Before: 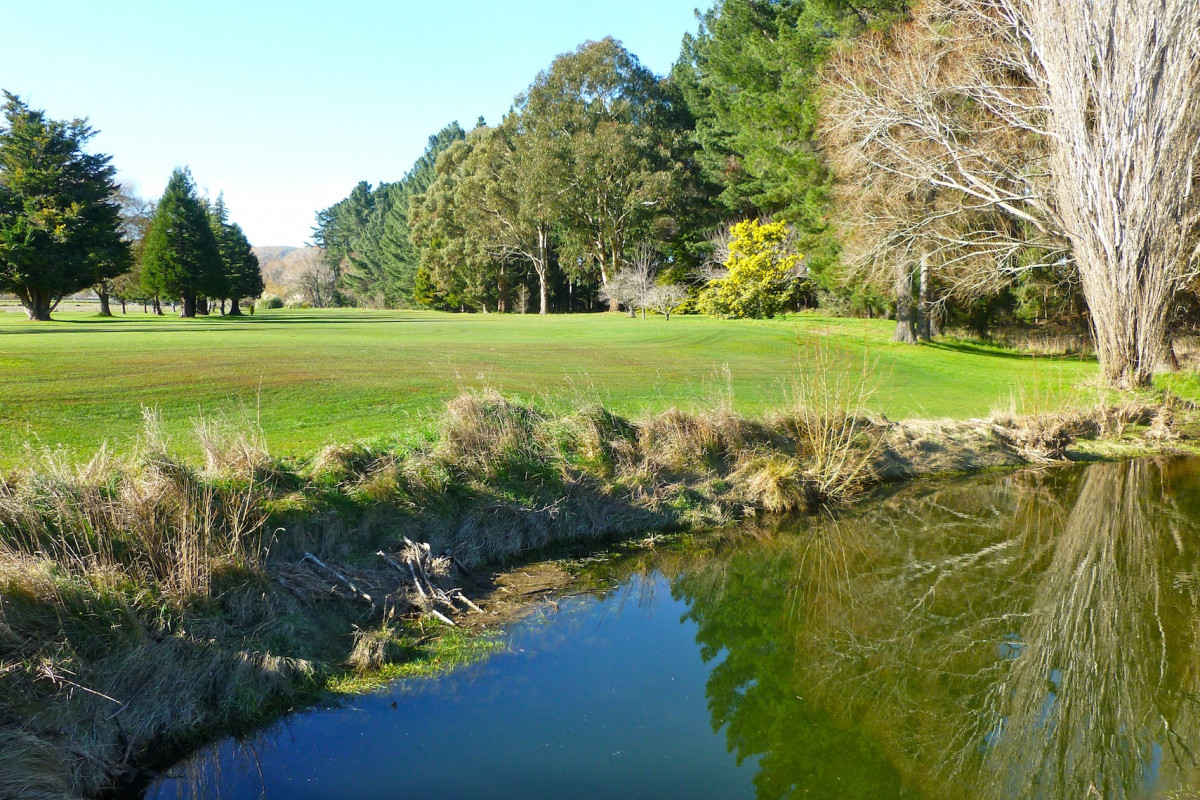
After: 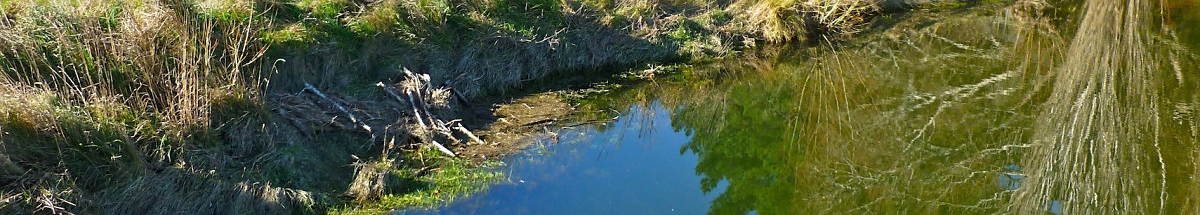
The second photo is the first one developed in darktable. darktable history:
crop and rotate: top 58.817%, bottom 14.222%
sharpen: radius 1.862, amount 0.407, threshold 1.679
shadows and highlights: radius 336.34, shadows 28.29, soften with gaussian
